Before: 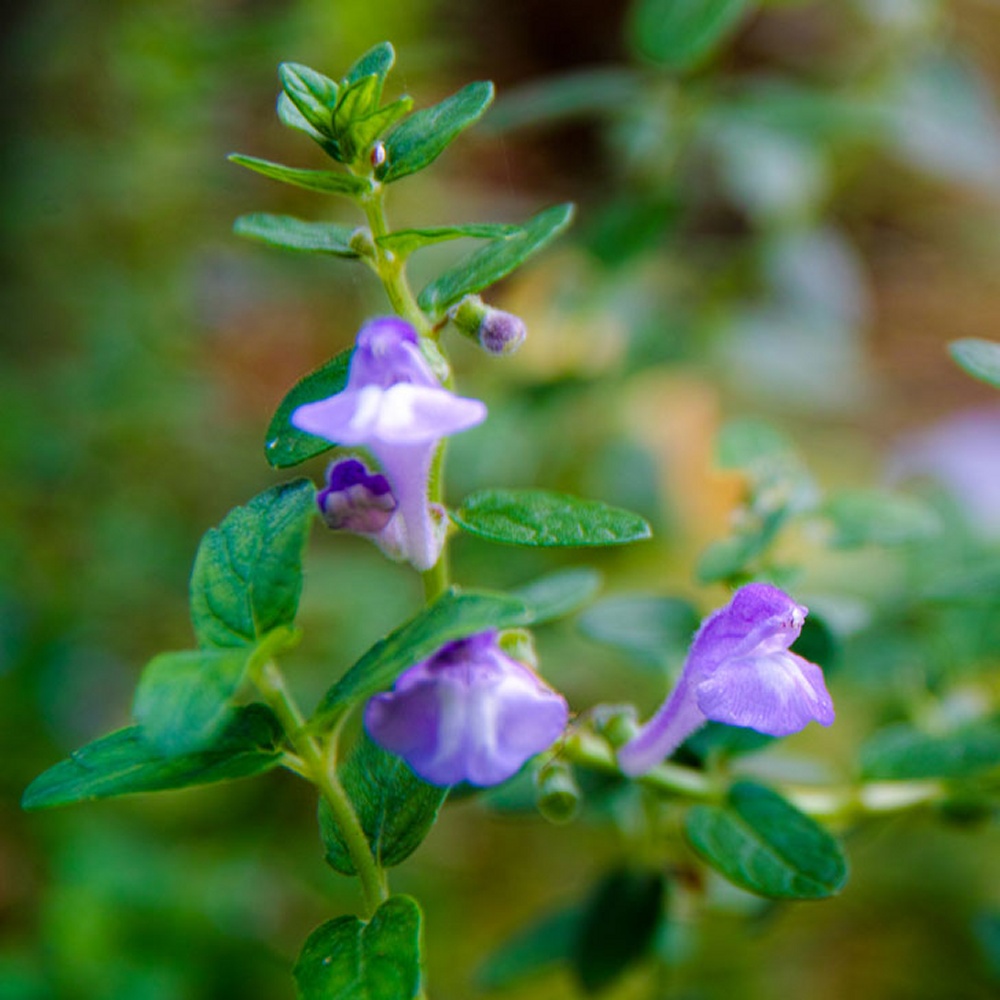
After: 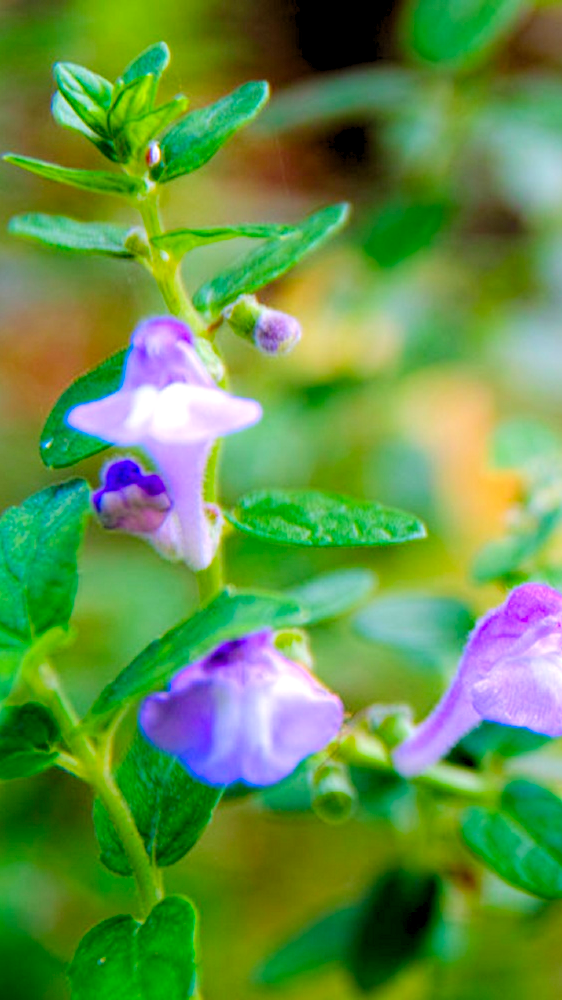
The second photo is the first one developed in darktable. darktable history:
crop and rotate: left 22.516%, right 21.234%
contrast brightness saturation: contrast 0.04, saturation 0.16
levels: black 3.83%, white 90.64%, levels [0.044, 0.416, 0.908]
